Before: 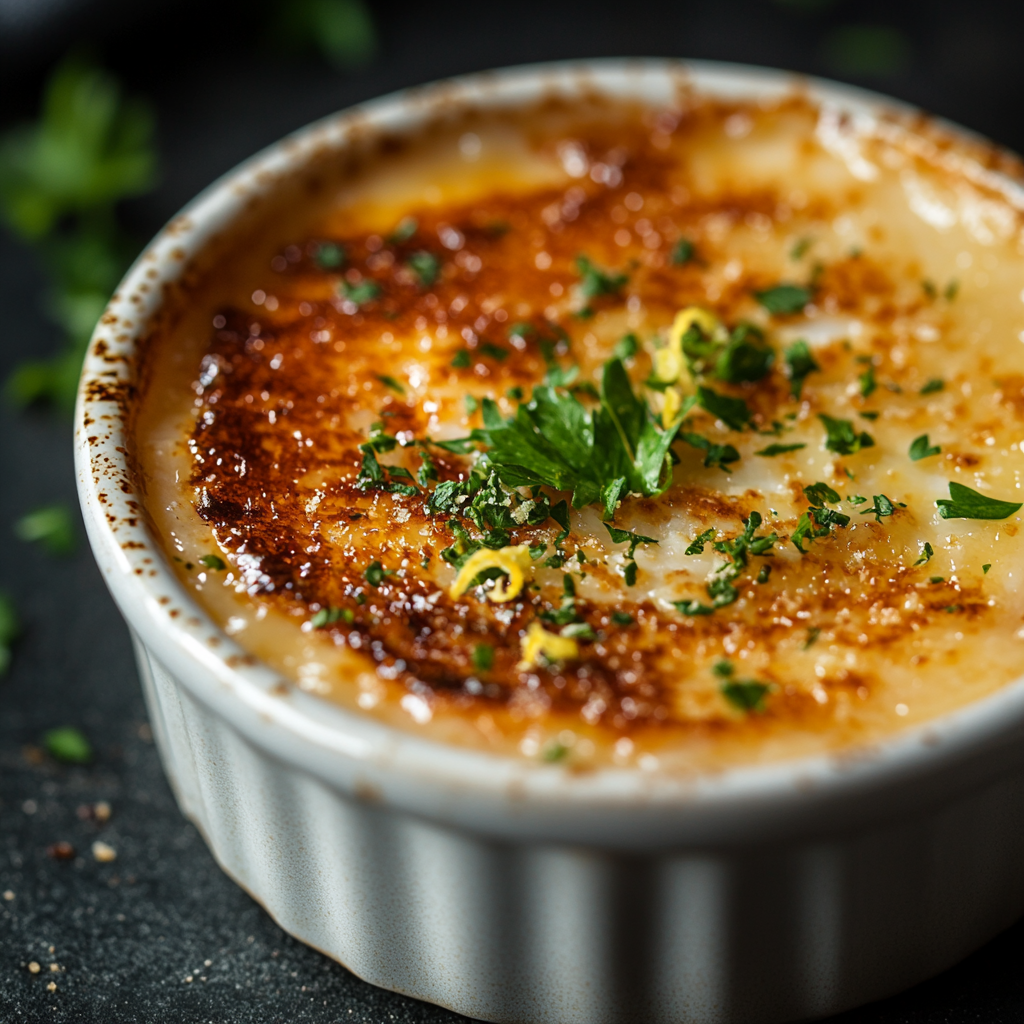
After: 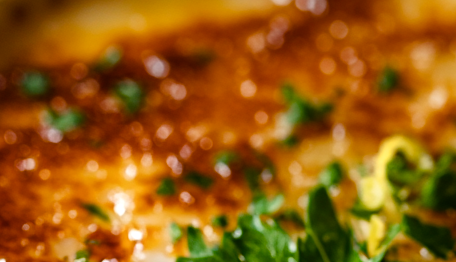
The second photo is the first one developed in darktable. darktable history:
shadows and highlights: soften with gaussian
color balance rgb: shadows lift › chroma 0.852%, shadows lift › hue 111.31°, perceptual saturation grading › global saturation 20%, perceptual saturation grading › highlights -24.724%, perceptual saturation grading › shadows 25.191%, contrast 4.792%
crop: left 28.818%, top 16.839%, right 26.644%, bottom 57.497%
